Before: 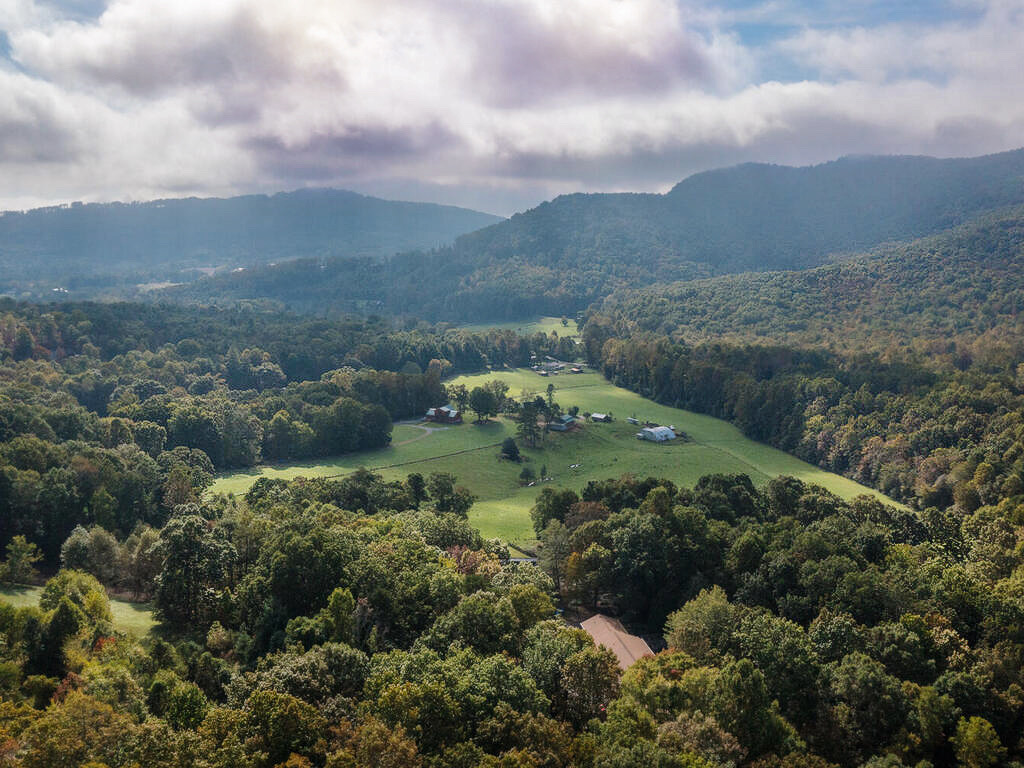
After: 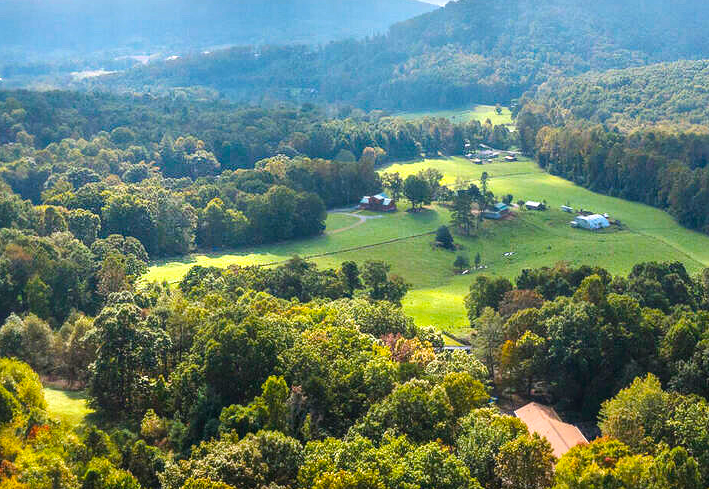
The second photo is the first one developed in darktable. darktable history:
exposure: black level correction 0, exposure 1.015 EV, compensate exposure bias true, compensate highlight preservation false
crop: left 6.488%, top 27.668%, right 24.183%, bottom 8.656%
color balance rgb: linear chroma grading › global chroma 15%, perceptual saturation grading › global saturation 30%
